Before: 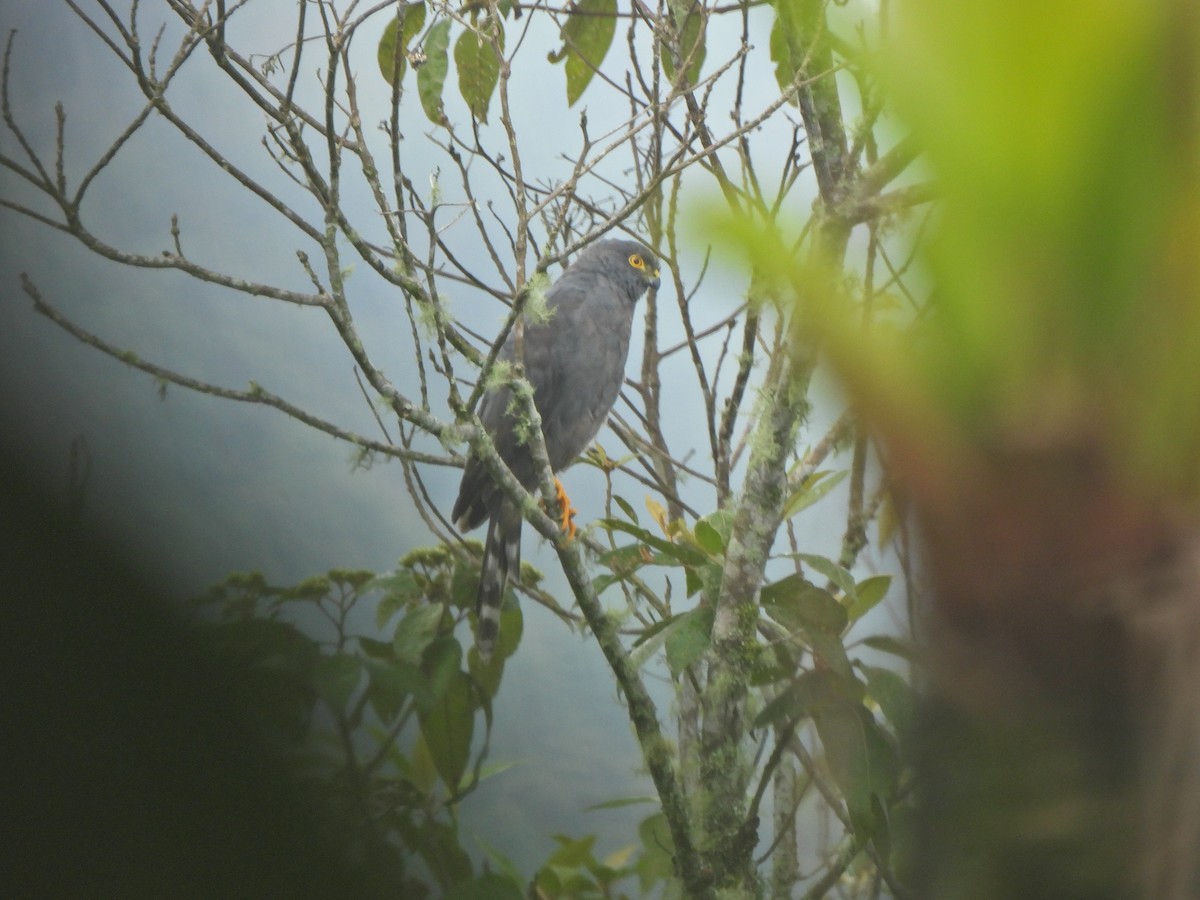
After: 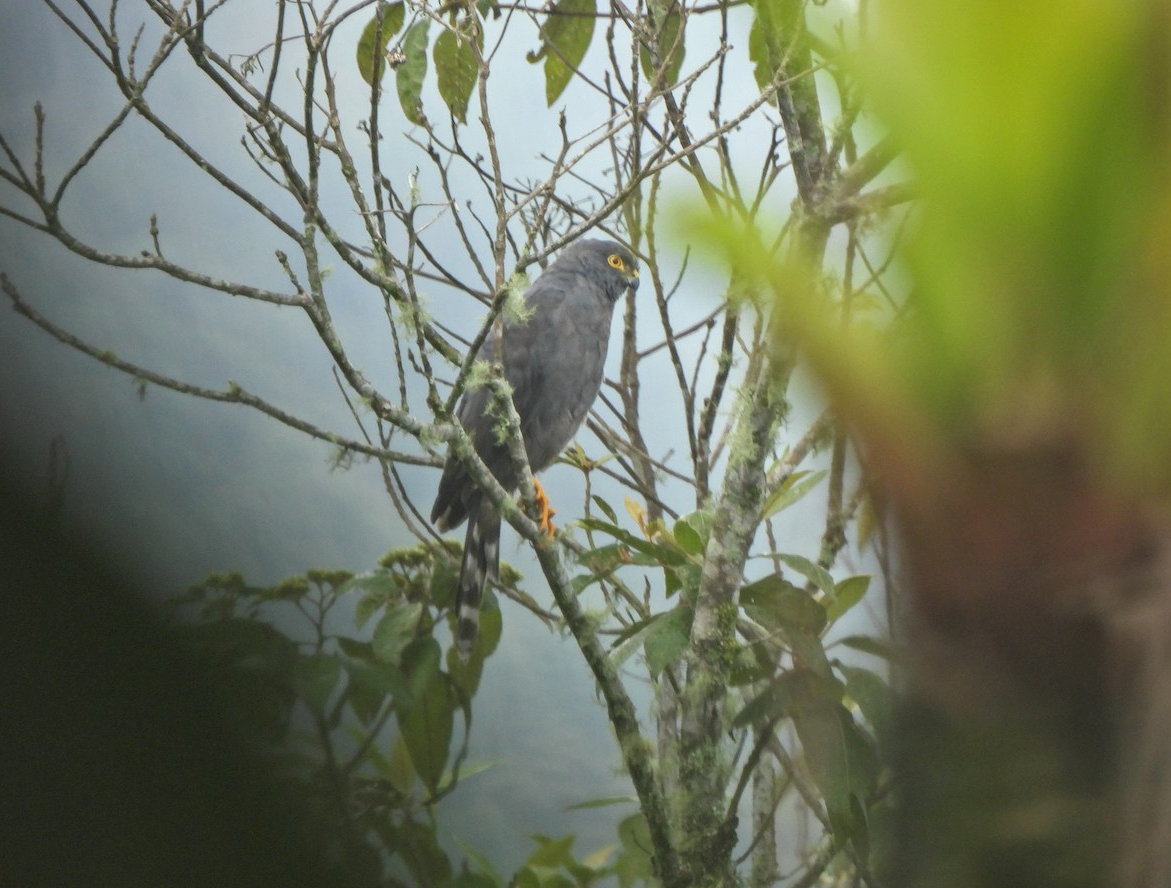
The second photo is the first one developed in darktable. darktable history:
local contrast: highlights 83%, shadows 81%
crop and rotate: left 1.774%, right 0.633%, bottom 1.28%
